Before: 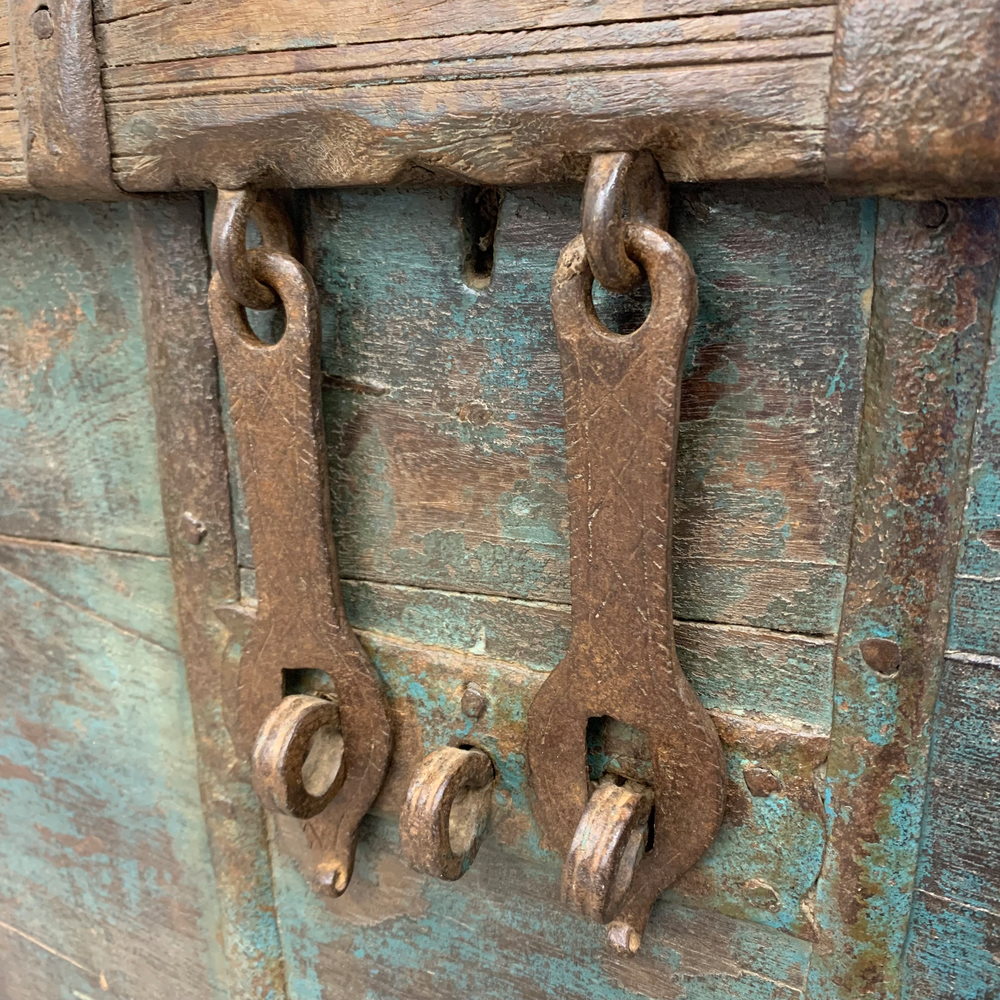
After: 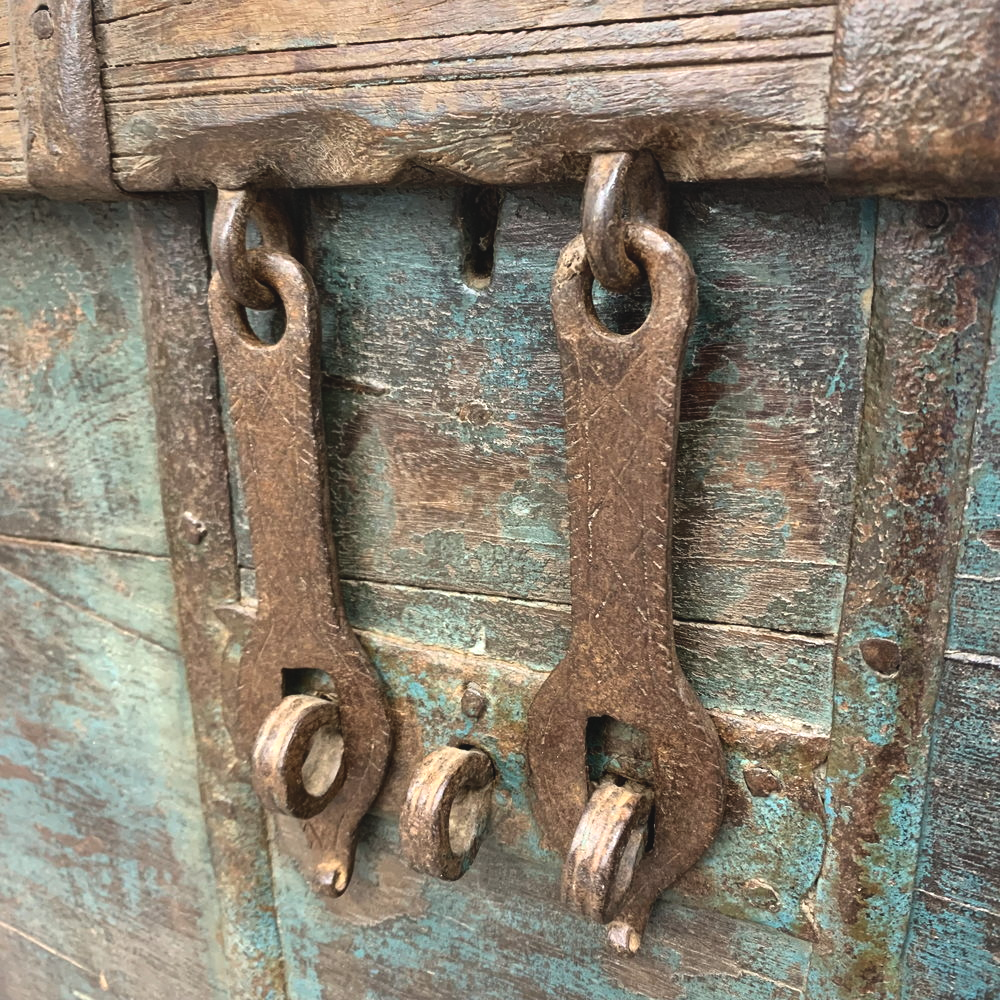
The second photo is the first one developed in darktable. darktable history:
local contrast: mode bilateral grid, contrast 25, coarseness 47, detail 151%, midtone range 0.2
exposure: black level correction -0.015, compensate highlight preservation false
